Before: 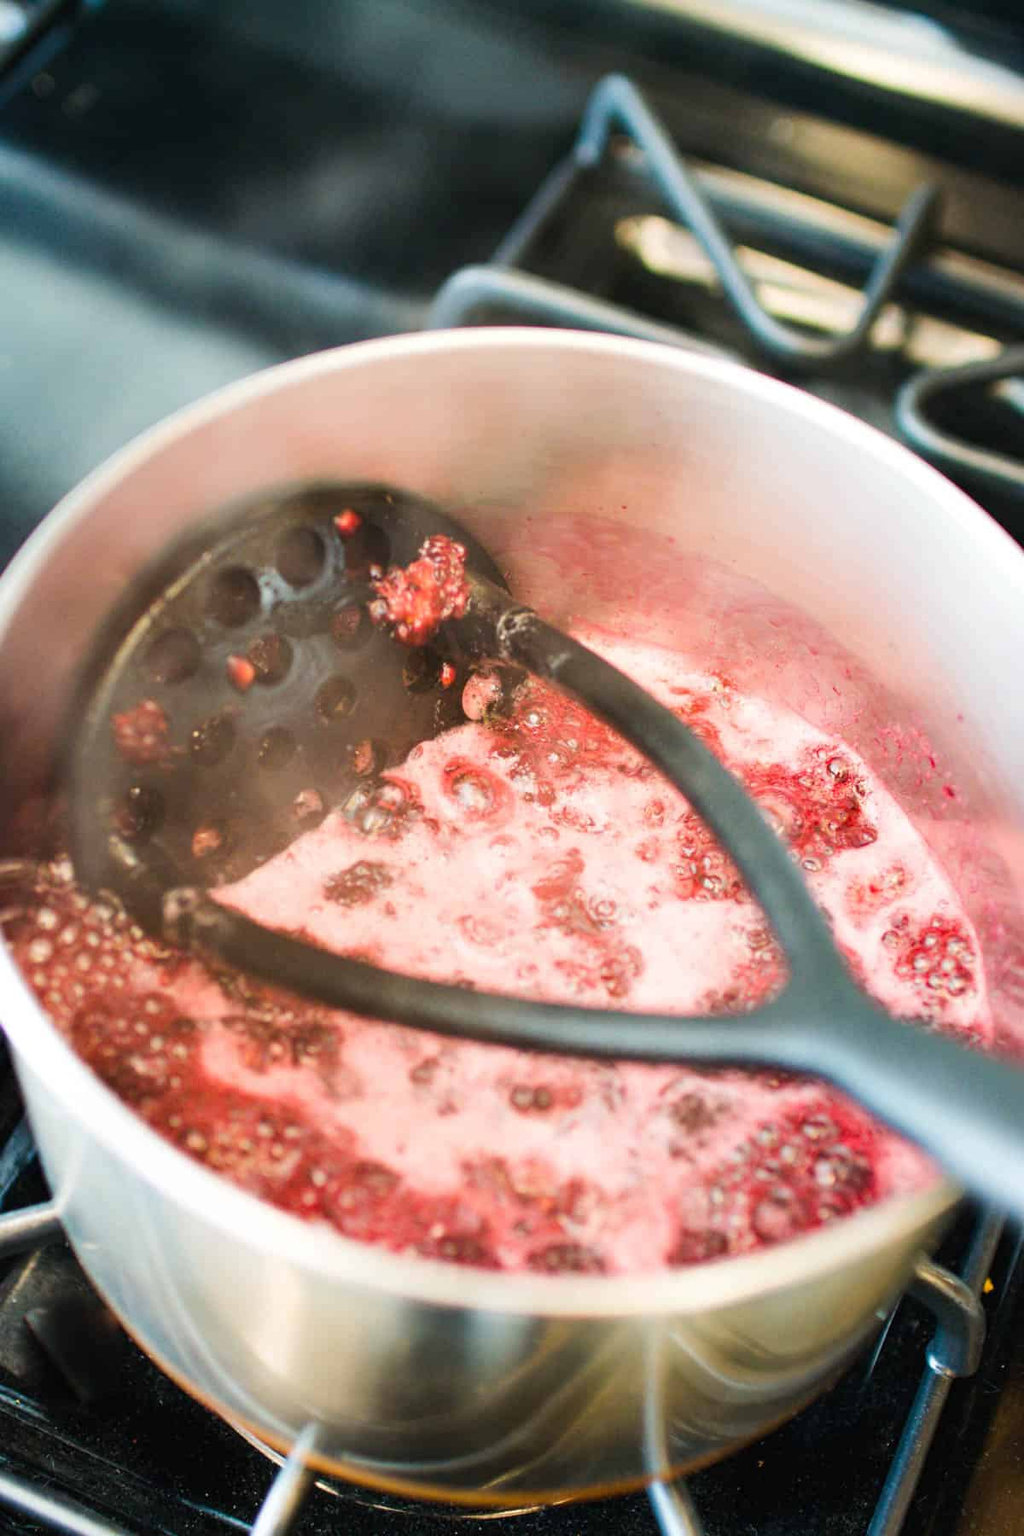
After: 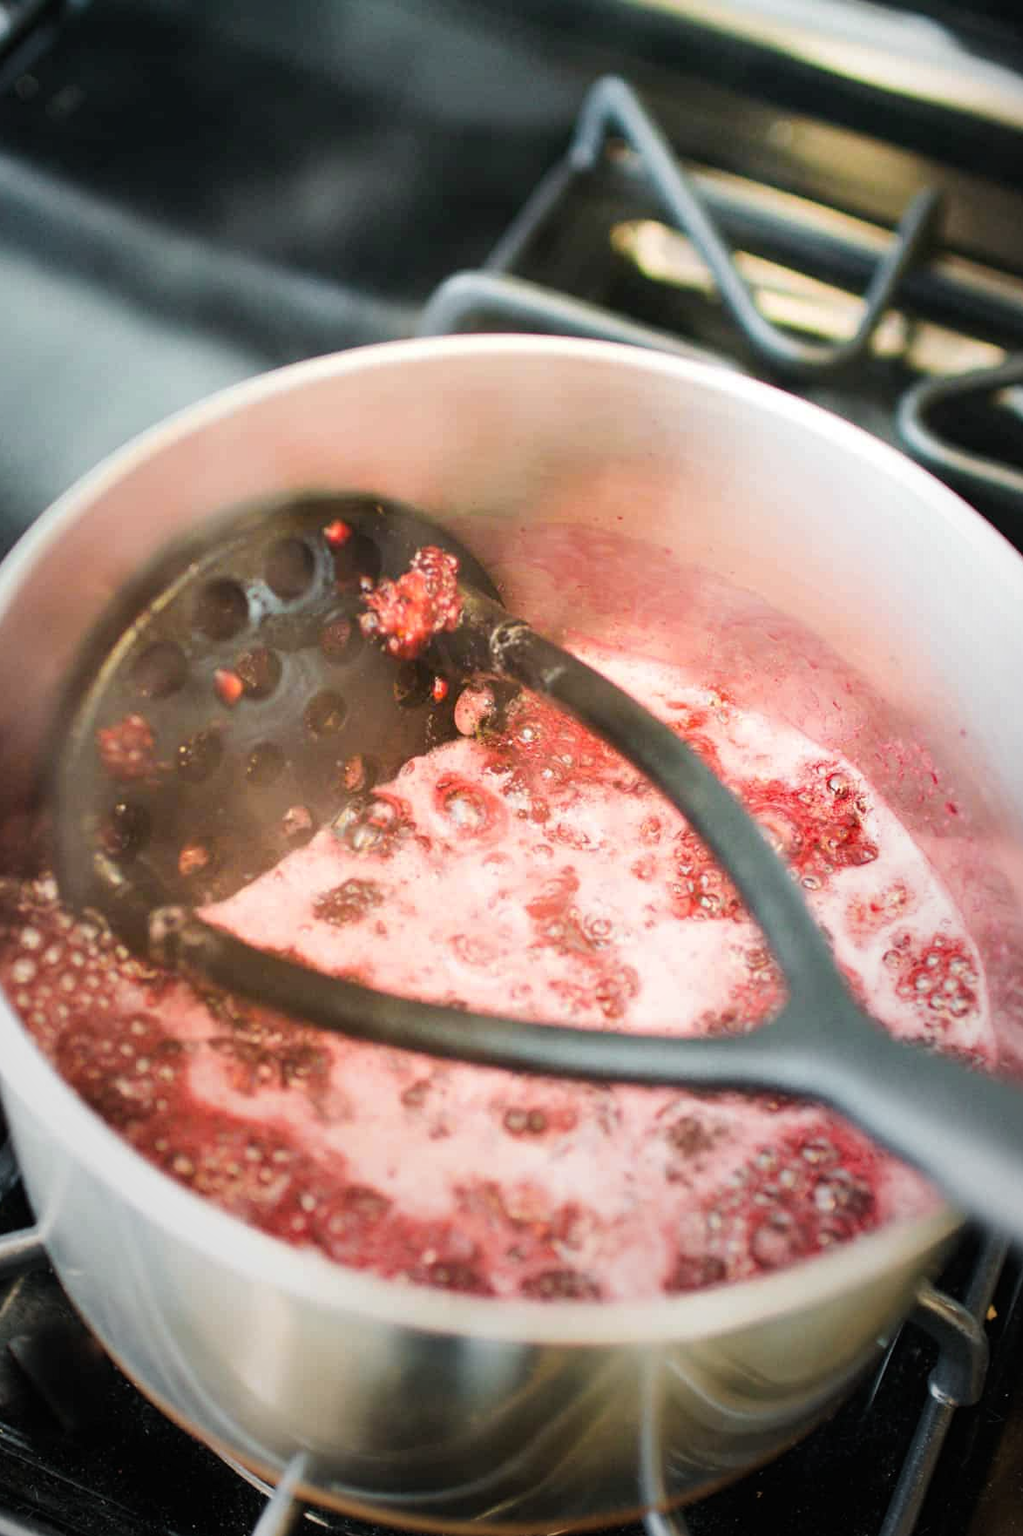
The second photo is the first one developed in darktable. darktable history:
crop: left 1.743%, right 0.268%, bottom 2.011%
color zones: curves: ch1 [(0.25, 0.61) (0.75, 0.248)]
contrast brightness saturation: contrast 0.01, saturation -0.05
vignetting: fall-off start 72.14%, fall-off radius 108.07%, brightness -0.713, saturation -0.488, center (-0.054, -0.359), width/height ratio 0.729
